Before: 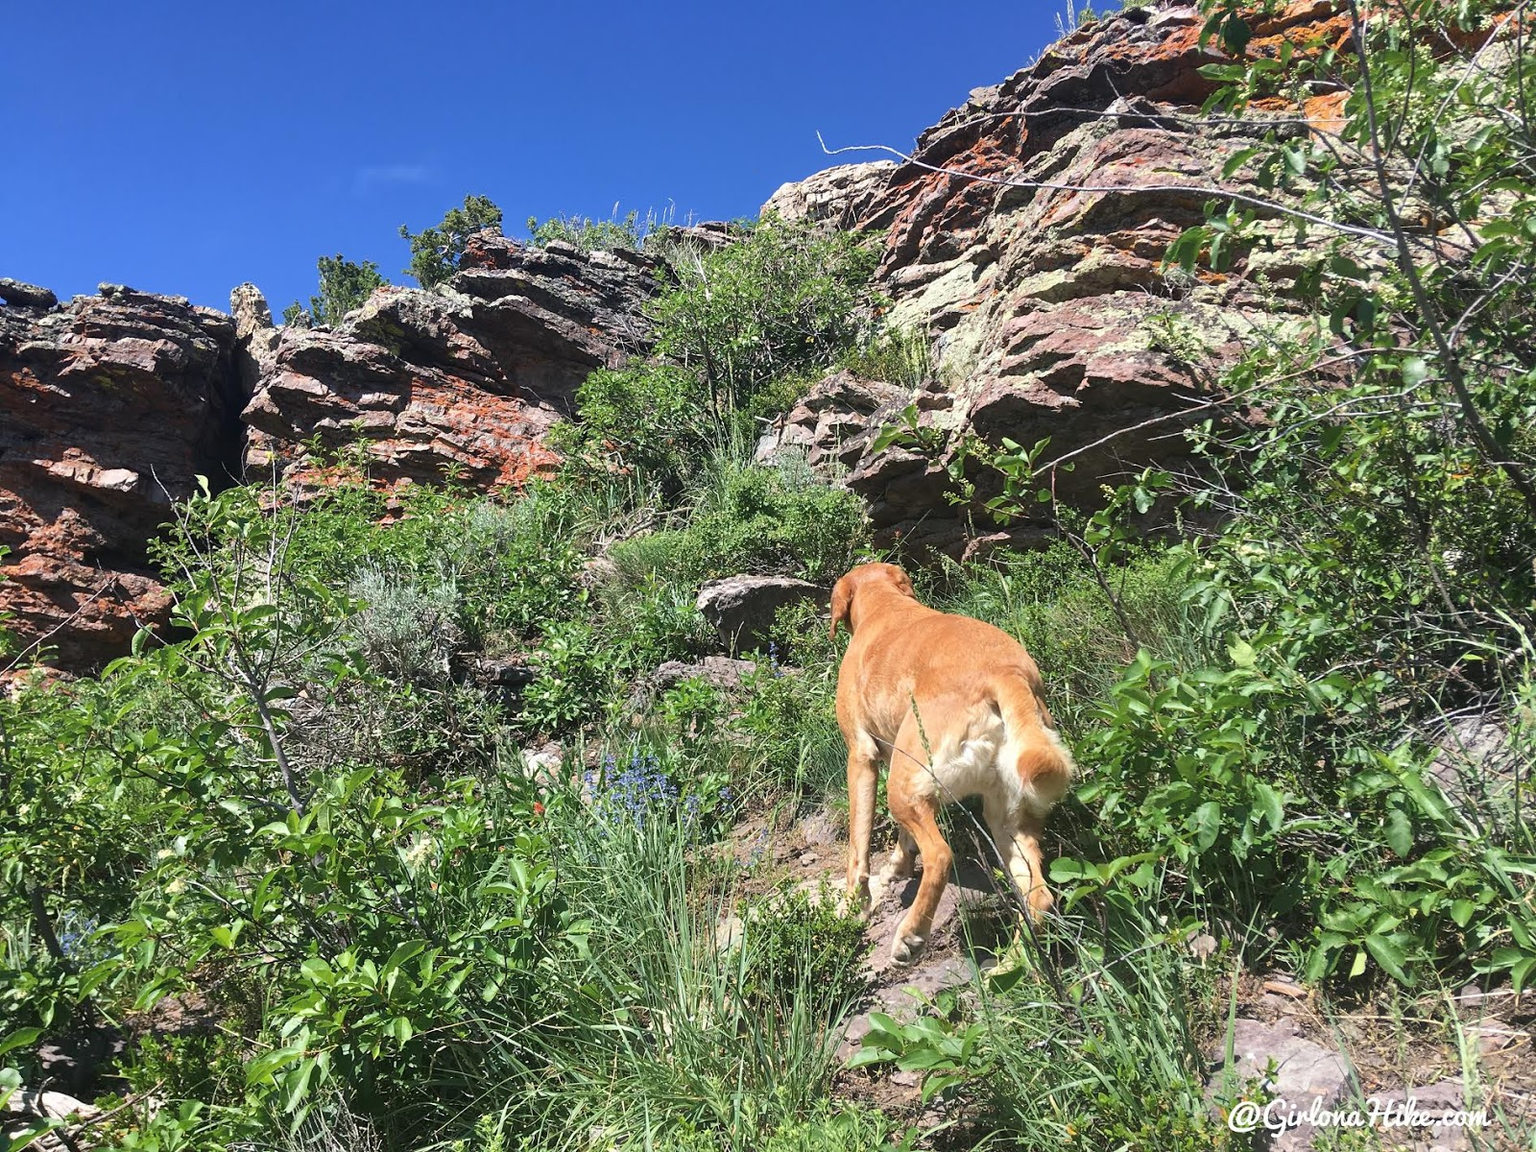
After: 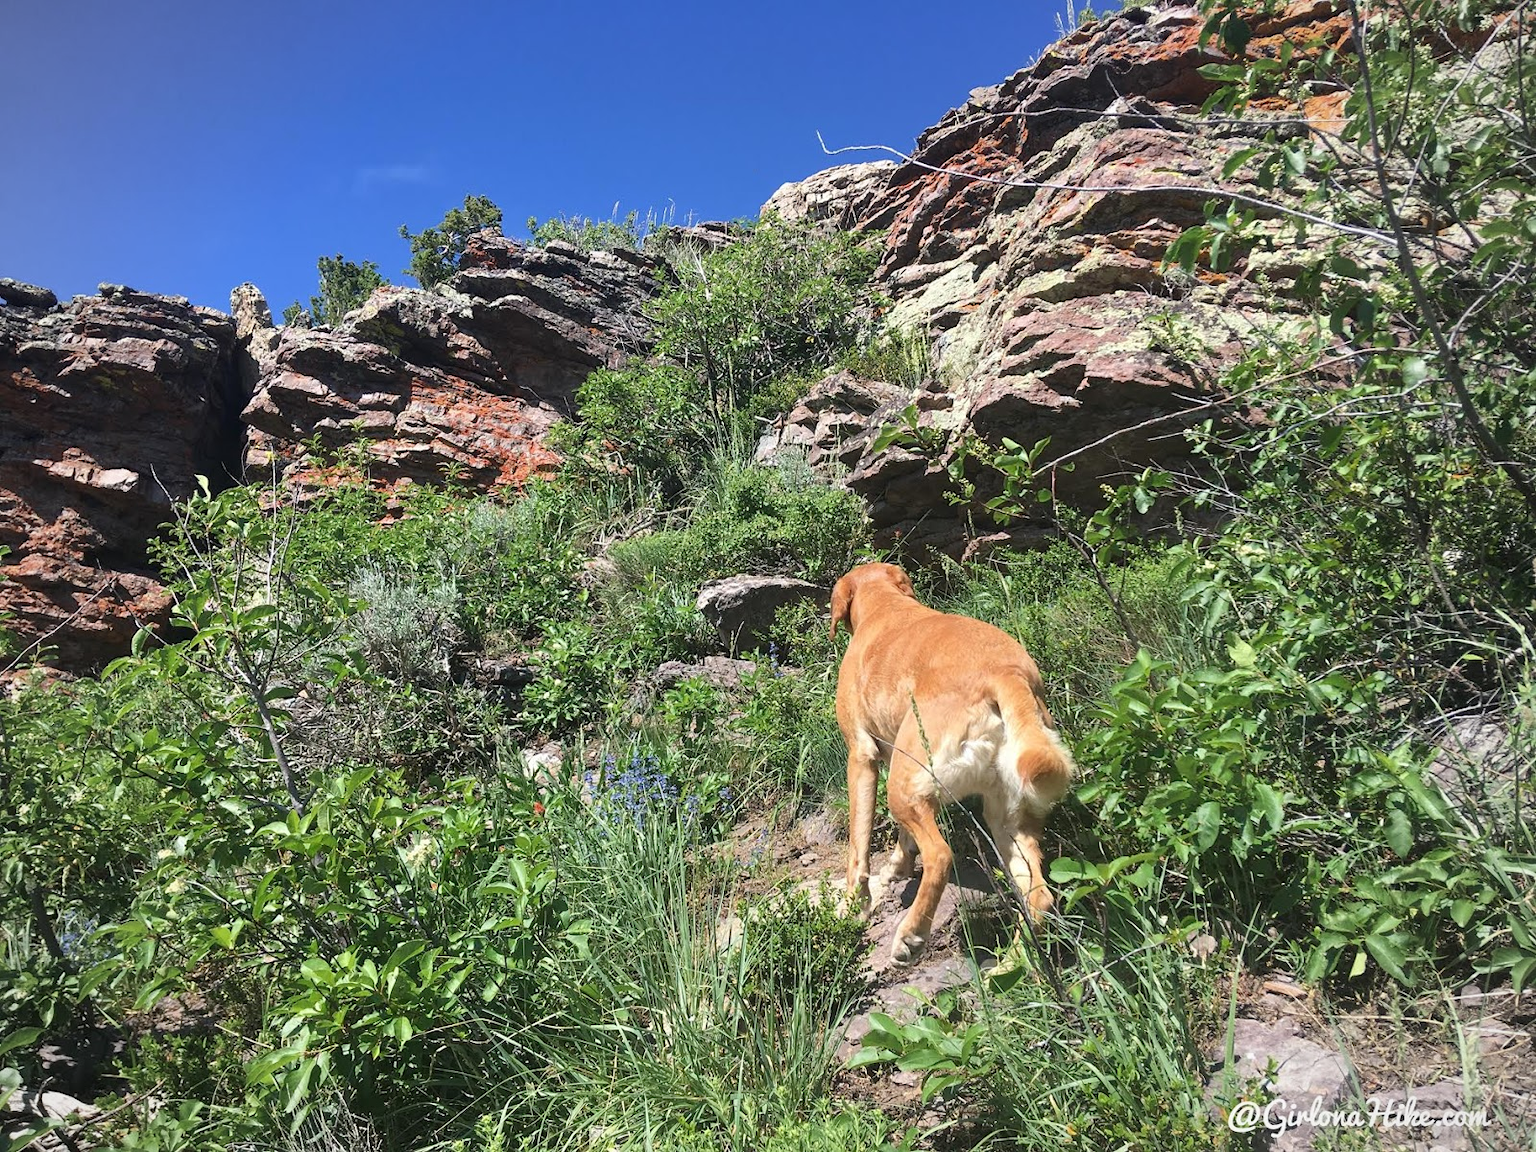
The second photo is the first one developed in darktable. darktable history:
vignetting: fall-off radius 60.65%, brightness -0.292
